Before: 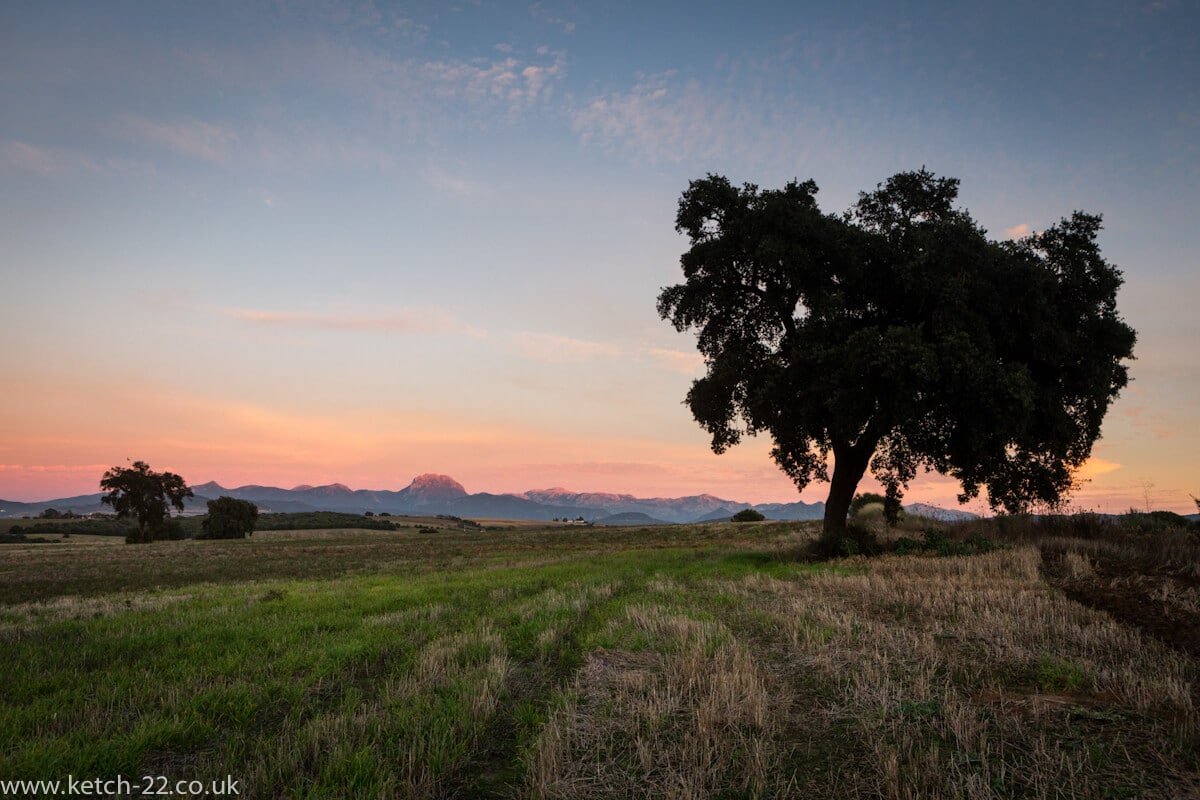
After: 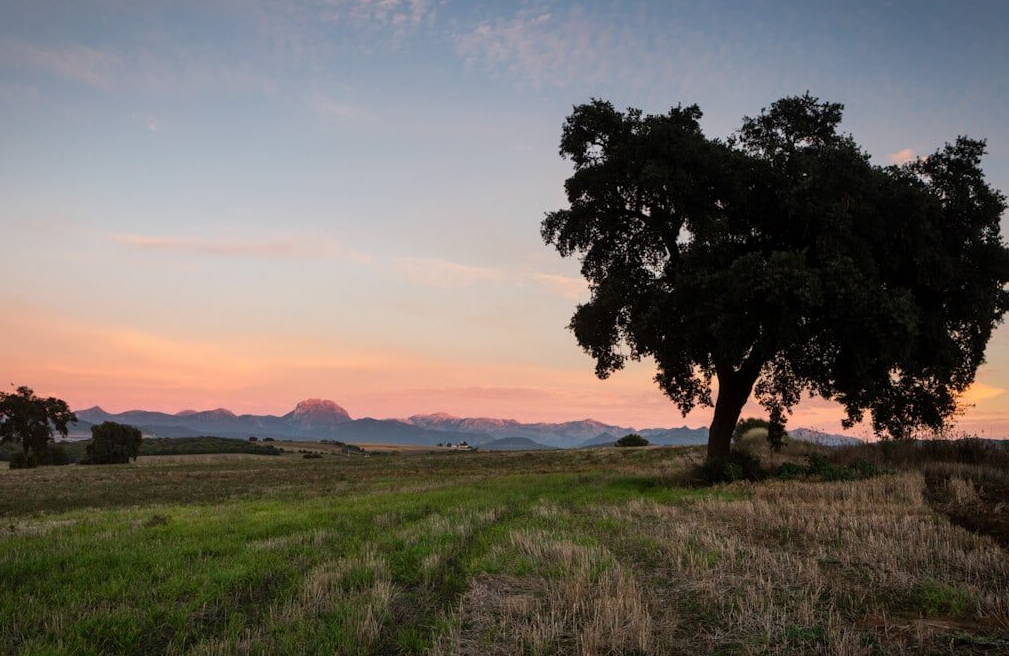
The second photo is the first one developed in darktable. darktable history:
crop and rotate: left 9.692%, top 9.387%, right 6.165%, bottom 8.527%
